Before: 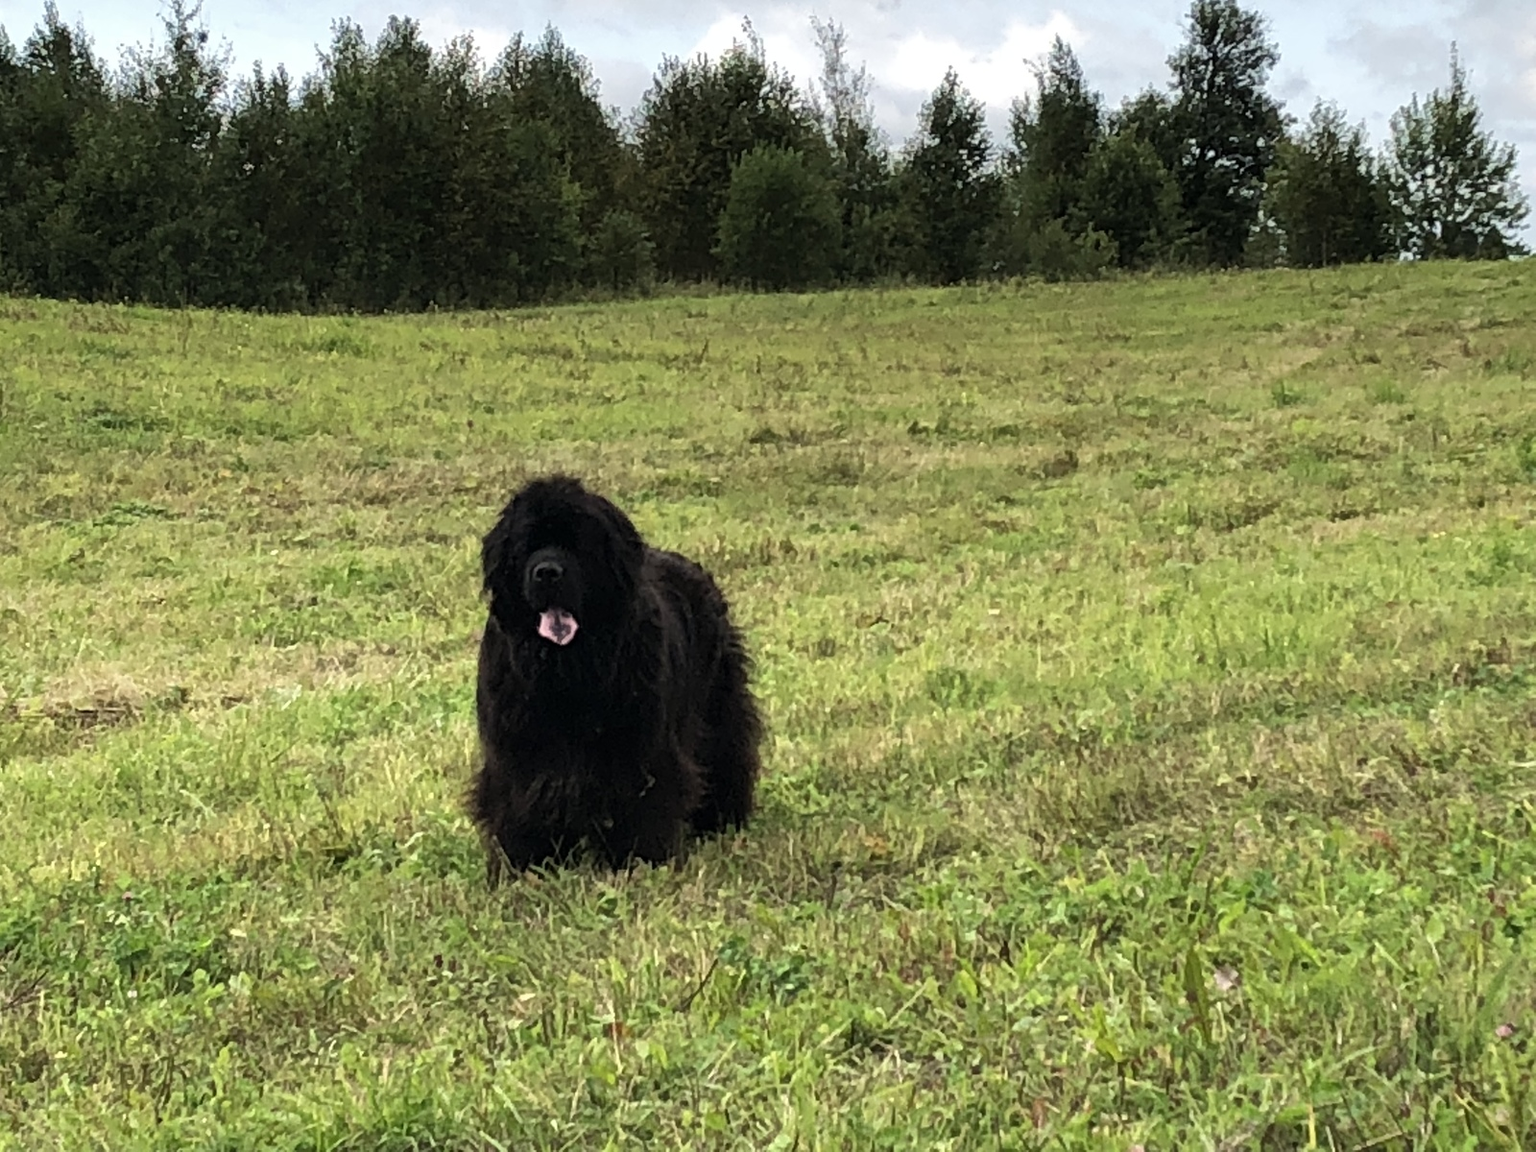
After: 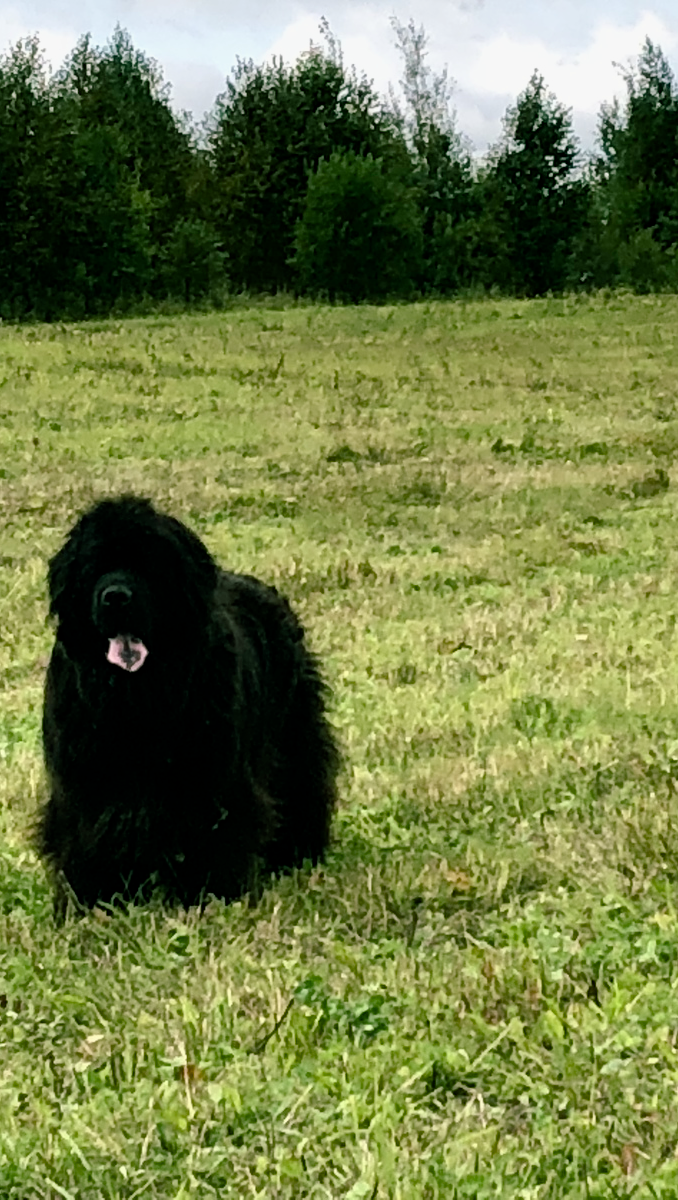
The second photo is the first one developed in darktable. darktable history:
crop: left 28.435%, right 29.188%
color balance rgb: shadows lift › chroma 11.556%, shadows lift › hue 131.71°, perceptual saturation grading › global saturation 20%, perceptual saturation grading › highlights -25.489%, perceptual saturation grading › shadows 25.555%
filmic rgb: black relative exposure -12.03 EV, white relative exposure 2.82 EV, threshold 5.94 EV, target black luminance 0%, hardness 8, latitude 71.07%, contrast 1.138, highlights saturation mix 11.49%, shadows ↔ highlights balance -0.391%, color science v6 (2022), enable highlight reconstruction true
